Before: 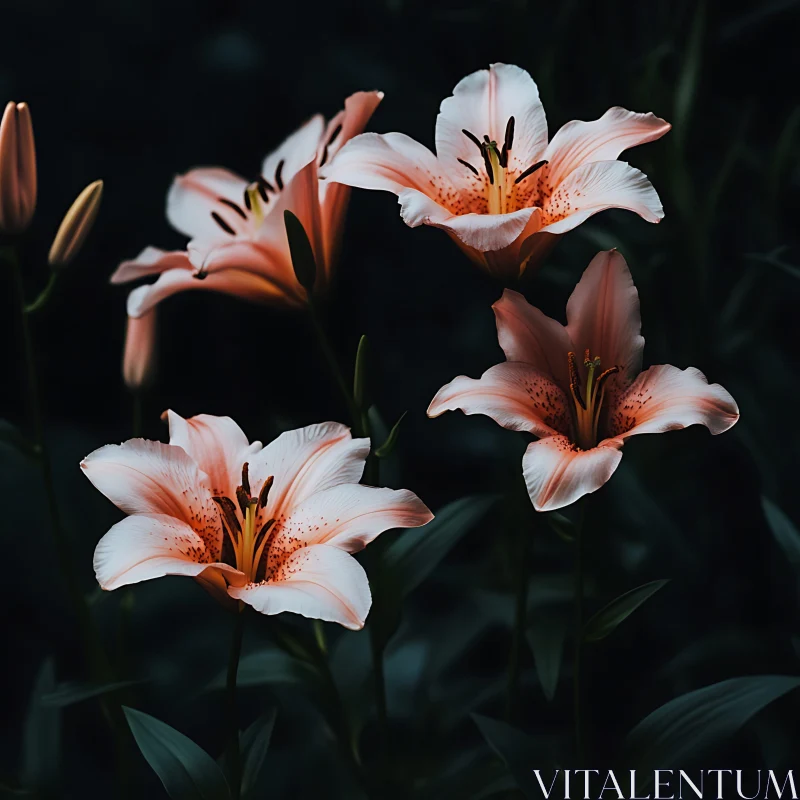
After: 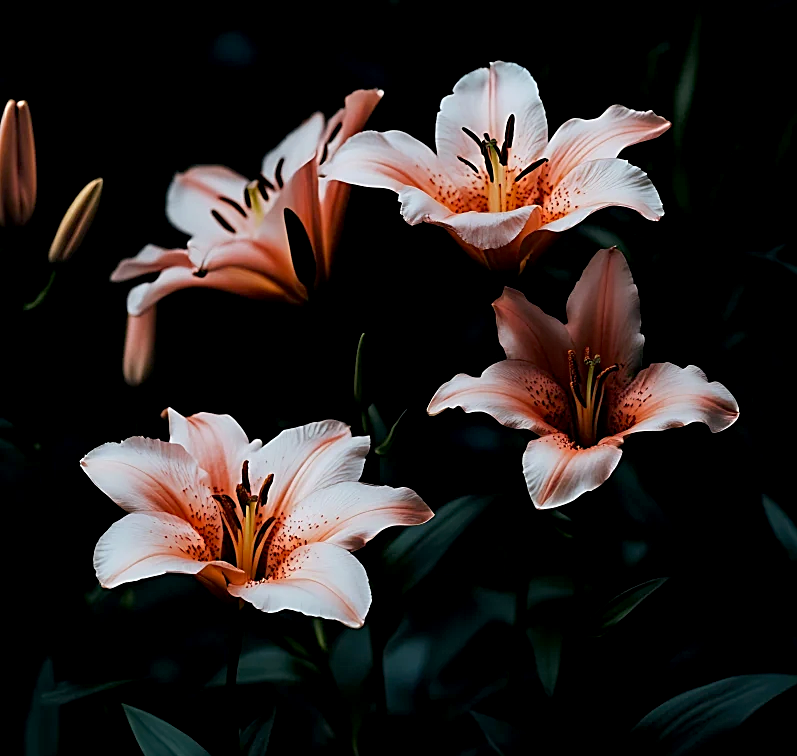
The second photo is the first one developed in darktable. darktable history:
sharpen: amount 0.49
crop: top 0.358%, right 0.256%, bottom 5.095%
exposure: black level correction 0.007, exposure 0.1 EV, compensate highlight preservation false
